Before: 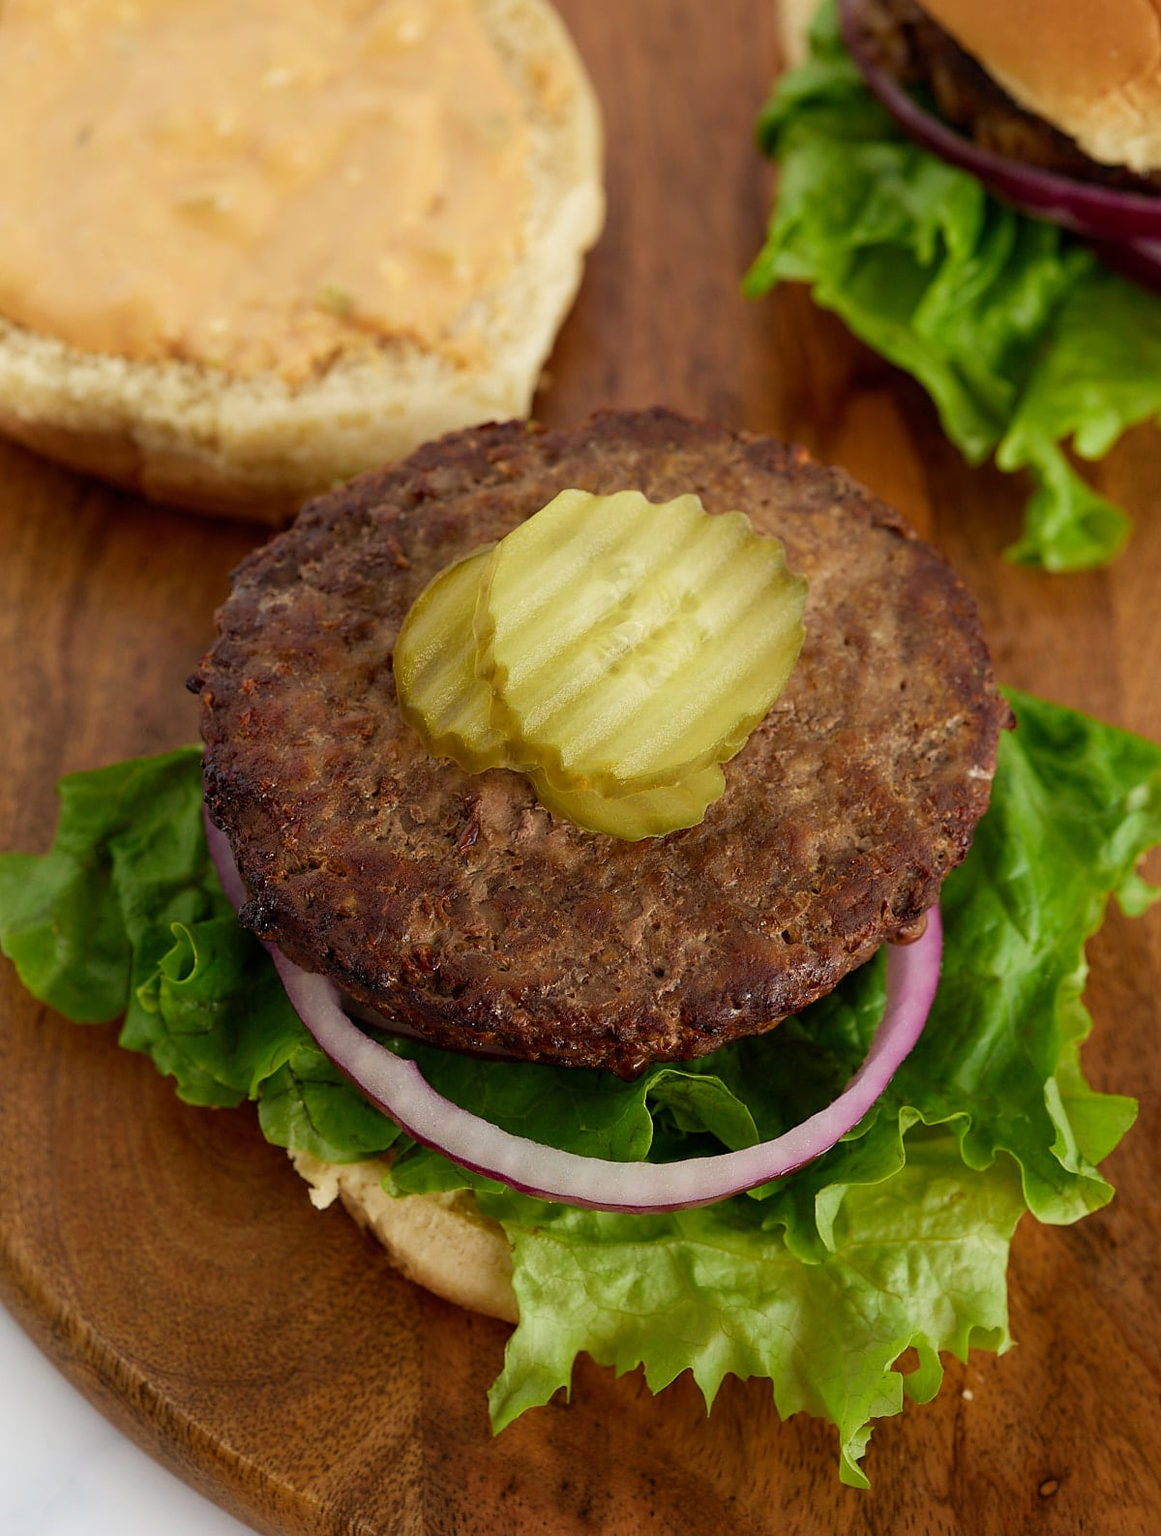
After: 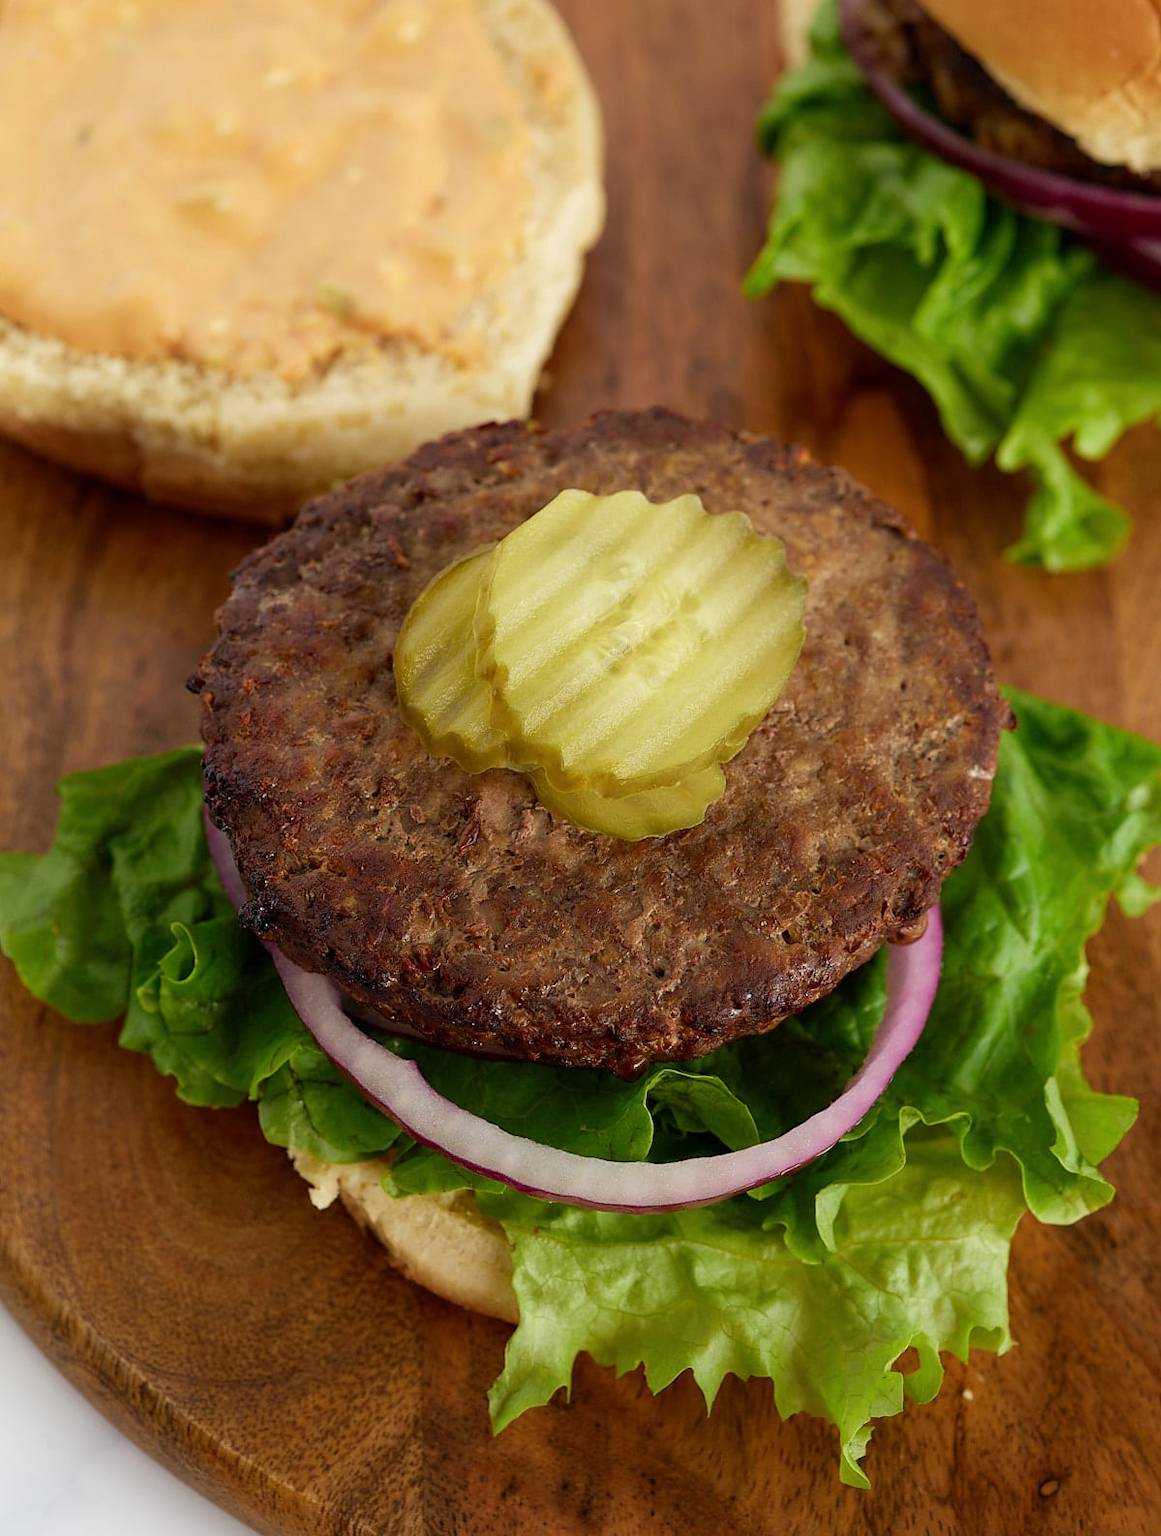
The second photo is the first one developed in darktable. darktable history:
shadows and highlights: shadows -8.33, white point adjustment 1.57, highlights 11.95
